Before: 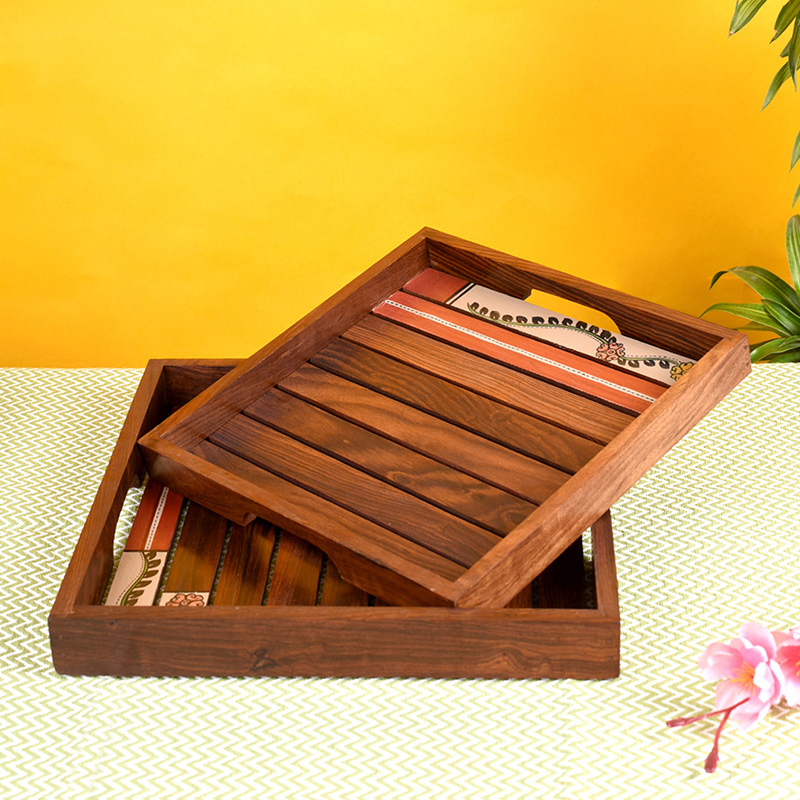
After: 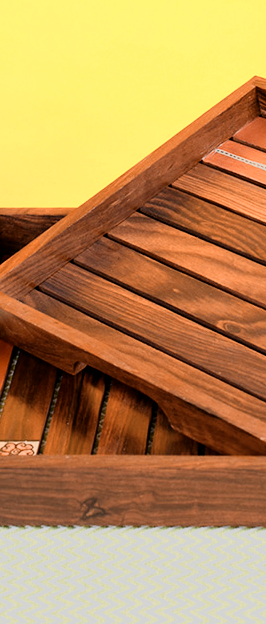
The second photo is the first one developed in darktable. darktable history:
crop and rotate: left 21.329%, top 18.946%, right 45.389%, bottom 2.992%
color zones: curves: ch0 [(0.018, 0.548) (0.197, 0.654) (0.425, 0.447) (0.605, 0.658) (0.732, 0.579)]; ch1 [(0.105, 0.531) (0.224, 0.531) (0.386, 0.39) (0.618, 0.456) (0.732, 0.456) (0.956, 0.421)]; ch2 [(0.039, 0.583) (0.215, 0.465) (0.399, 0.544) (0.465, 0.548) (0.614, 0.447) (0.724, 0.43) (0.882, 0.623) (0.956, 0.632)]
filmic rgb: black relative exposure -7.65 EV, white relative exposure 4.56 EV, threshold 2.98 EV, hardness 3.61, contrast 0.993, iterations of high-quality reconstruction 0, enable highlight reconstruction true
